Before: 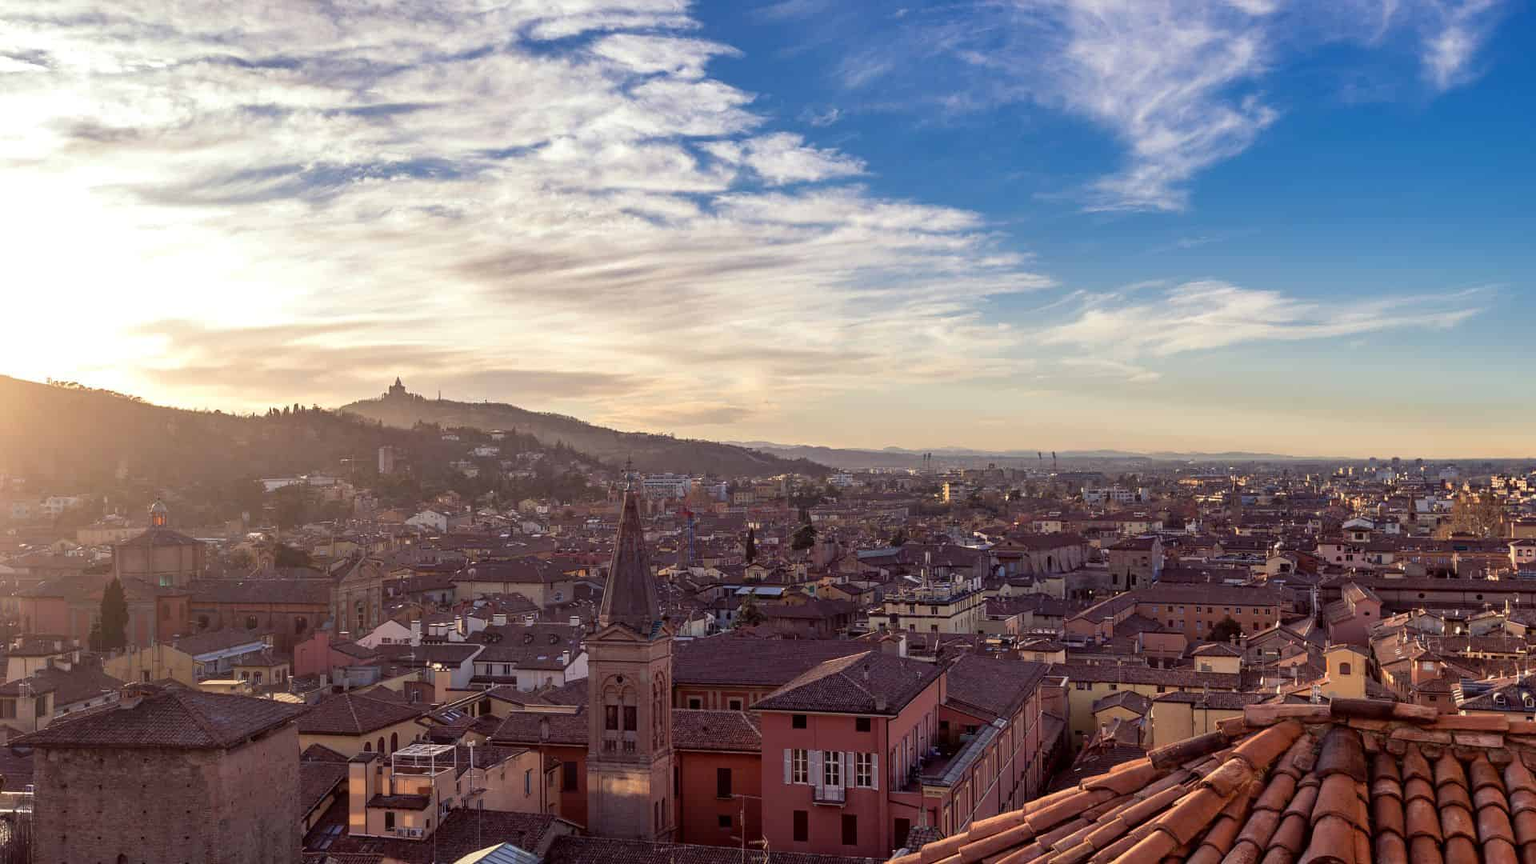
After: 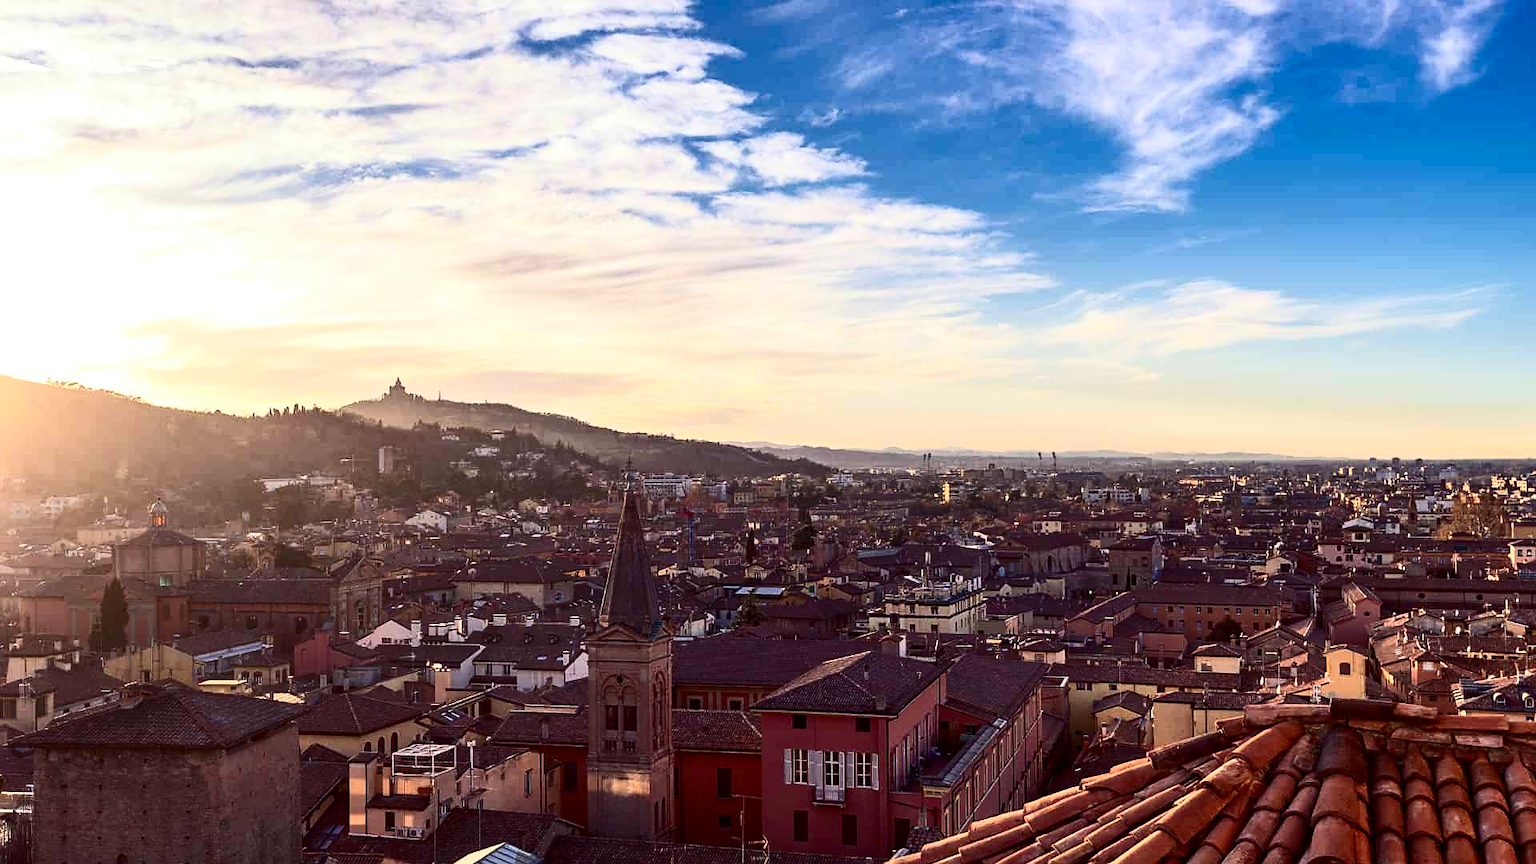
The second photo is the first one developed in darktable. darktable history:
sharpen: radius 1.559, amount 0.373, threshold 1.271
contrast brightness saturation: contrast 0.4, brightness 0.1, saturation 0.21
